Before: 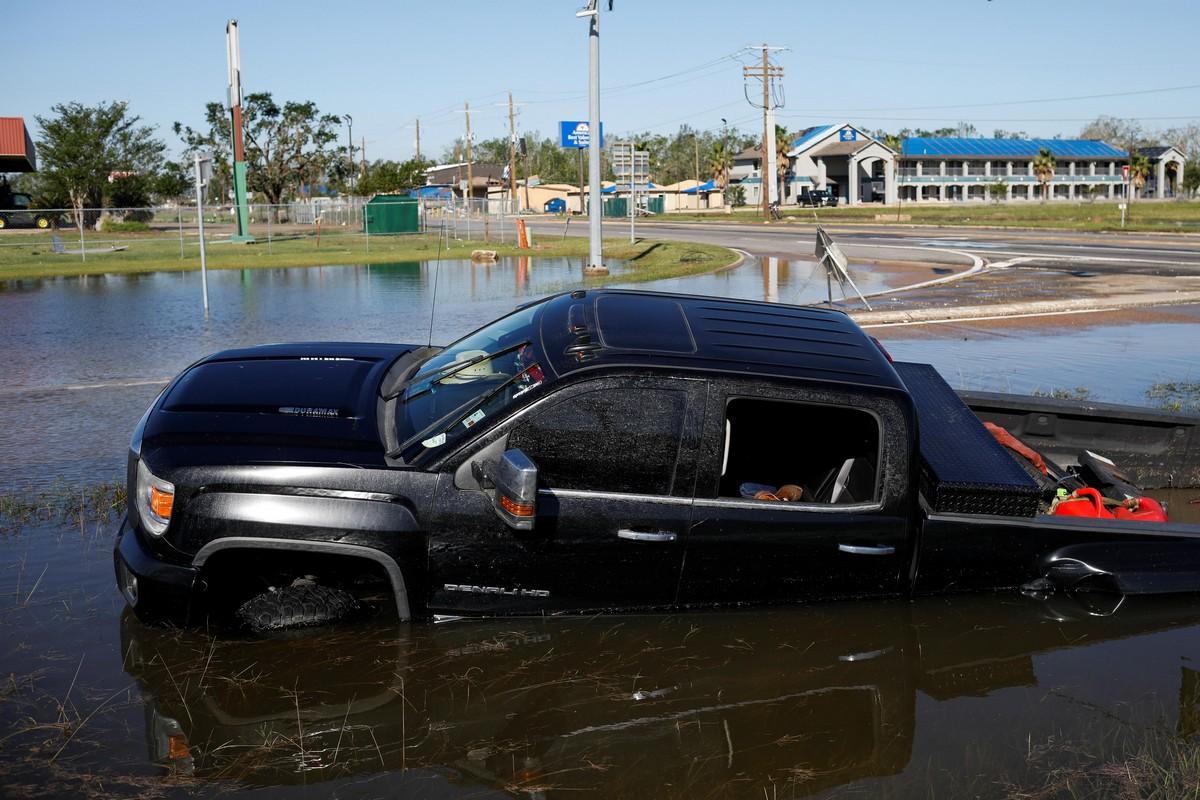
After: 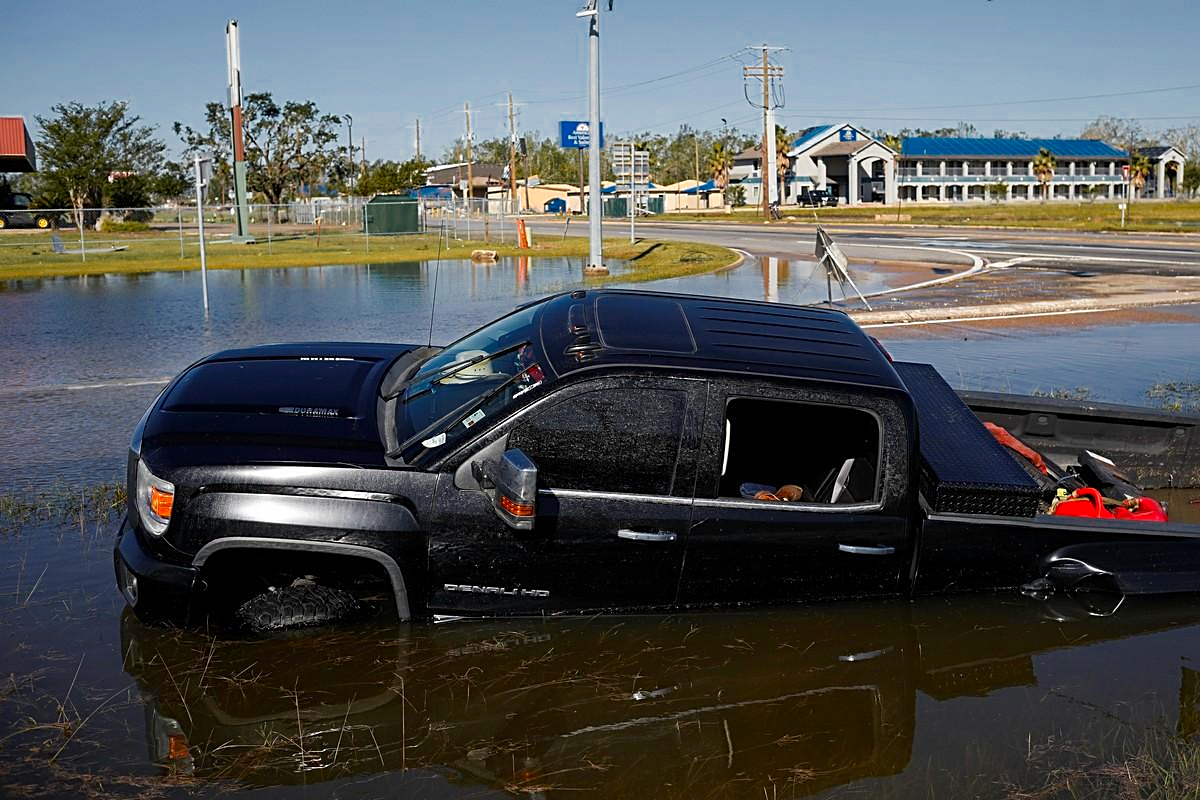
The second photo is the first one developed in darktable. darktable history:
color zones: curves: ch0 [(0, 0.499) (0.143, 0.5) (0.286, 0.5) (0.429, 0.476) (0.571, 0.284) (0.714, 0.243) (0.857, 0.449) (1, 0.499)]; ch1 [(0, 0.532) (0.143, 0.645) (0.286, 0.696) (0.429, 0.211) (0.571, 0.504) (0.714, 0.493) (0.857, 0.495) (1, 0.532)]; ch2 [(0, 0.5) (0.143, 0.5) (0.286, 0.427) (0.429, 0.324) (0.571, 0.5) (0.714, 0.5) (0.857, 0.5) (1, 0.5)]
sharpen: amount 0.55
